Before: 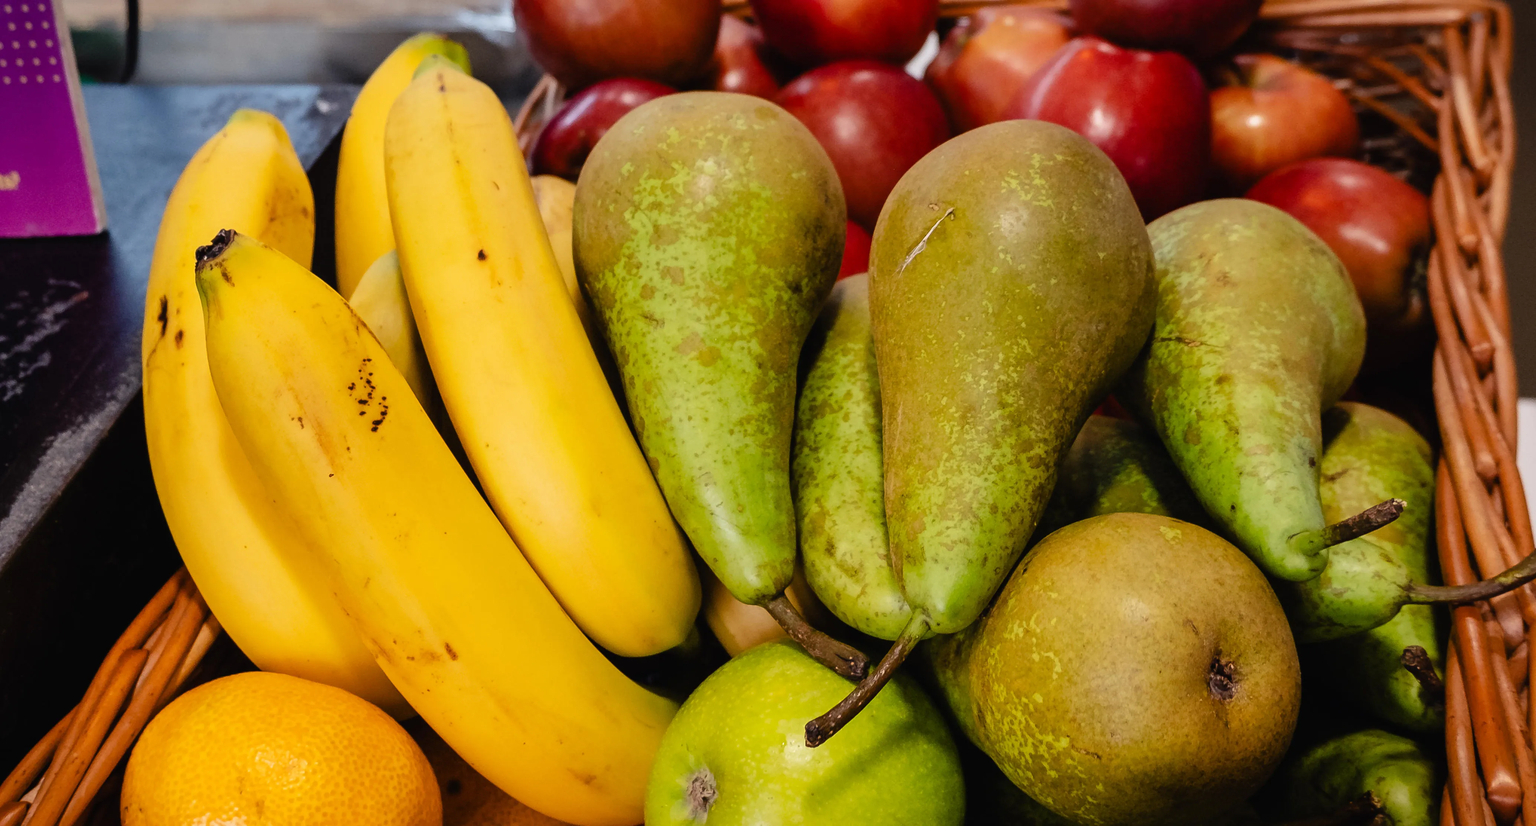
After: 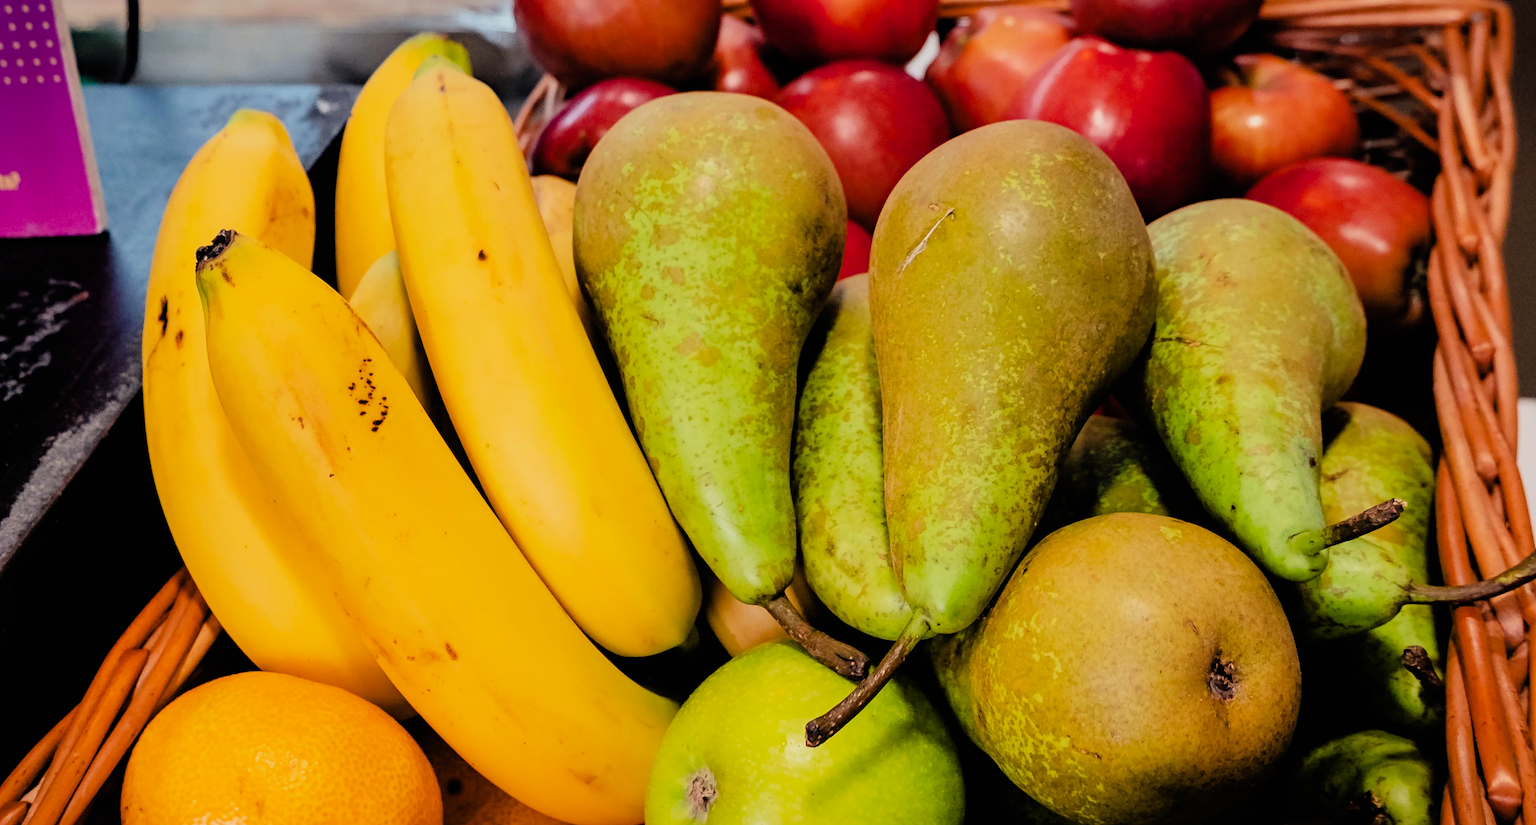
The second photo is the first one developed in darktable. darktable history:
exposure: exposure 0.636 EV, compensate highlight preservation false
haze removal: compatibility mode true, adaptive false
filmic rgb: black relative exposure -7.15 EV, white relative exposure 5.36 EV, hardness 3.02, color science v6 (2022)
white balance: red 1.029, blue 0.92
